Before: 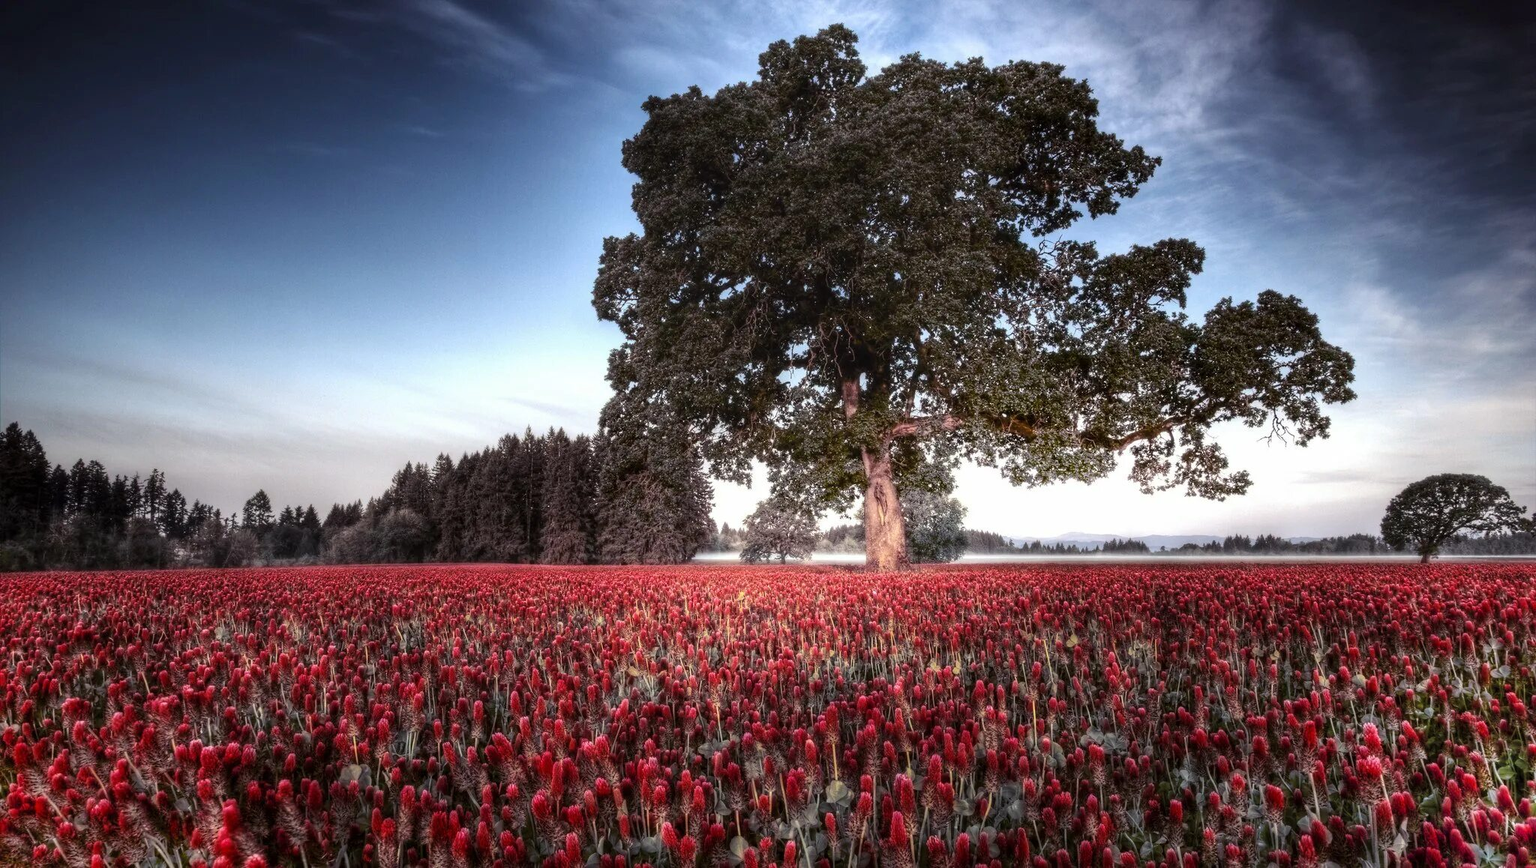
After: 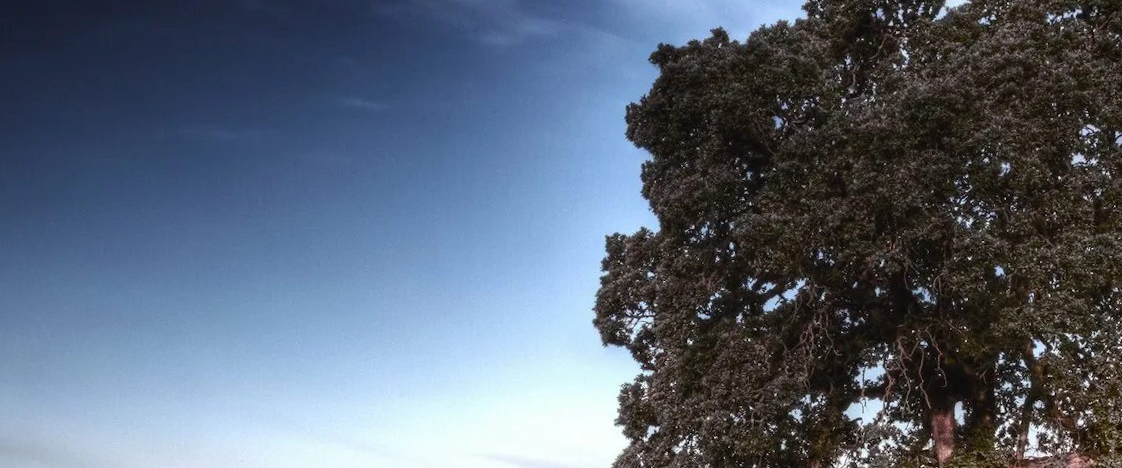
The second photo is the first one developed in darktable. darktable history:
rotate and perspective: rotation -2.29°, automatic cropping off
crop: left 10.121%, top 10.631%, right 36.218%, bottom 51.526%
